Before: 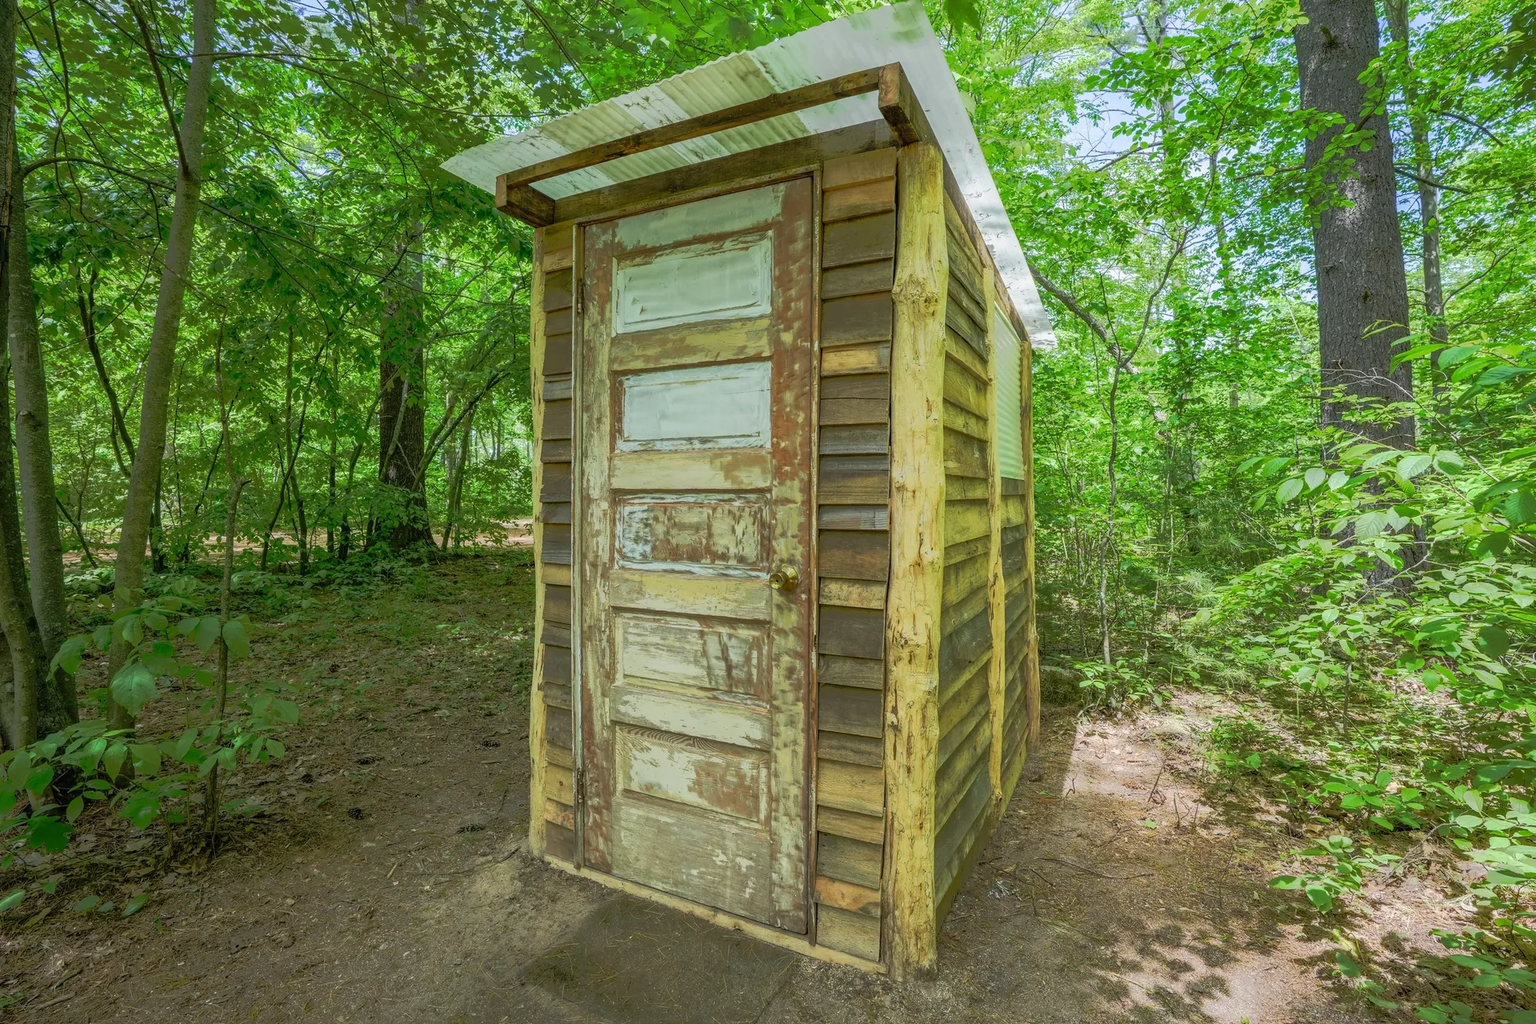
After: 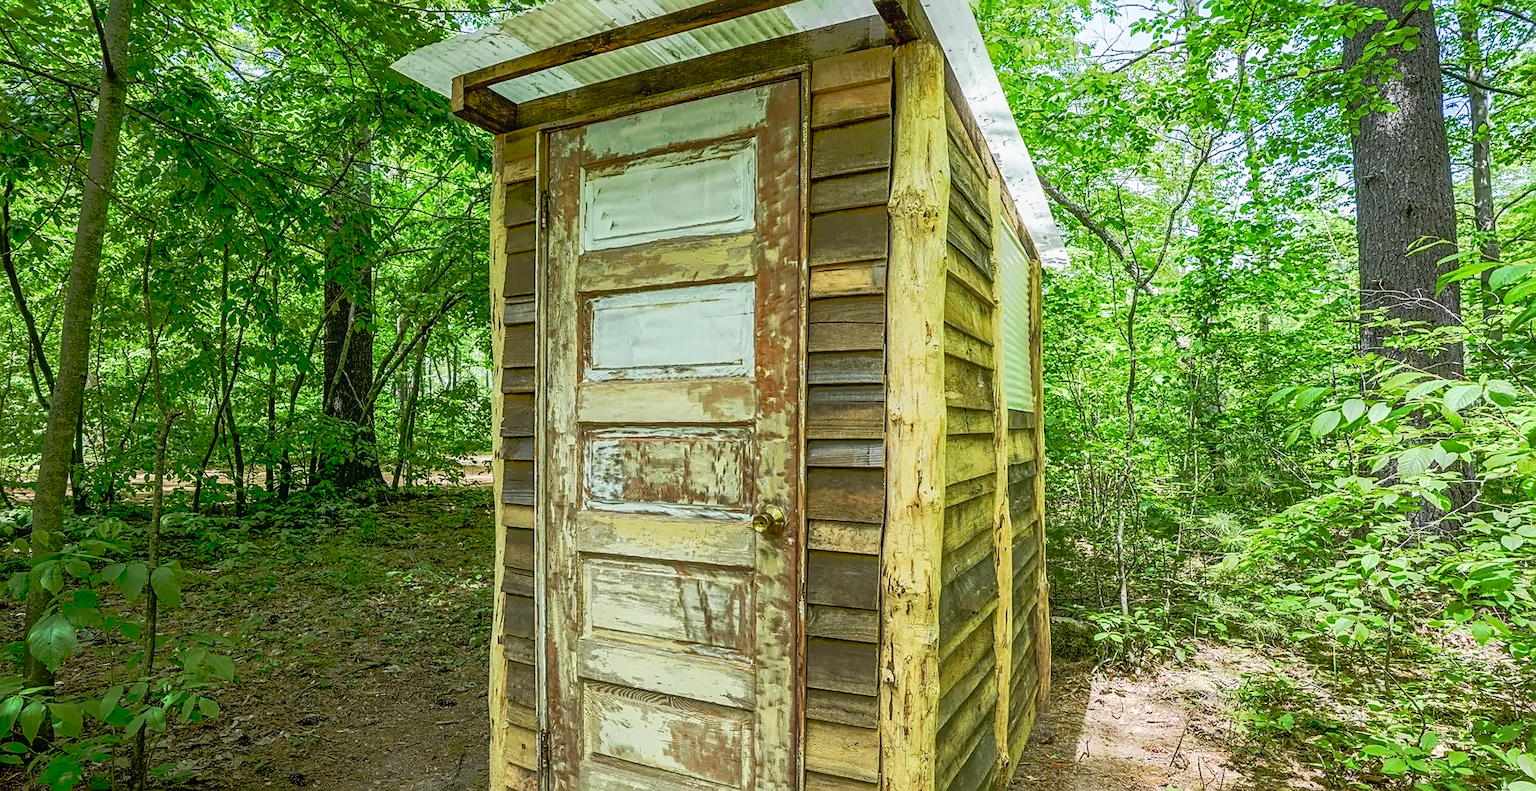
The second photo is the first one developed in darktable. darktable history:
exposure: black level correction 0.006, exposure -0.226 EV, compensate highlight preservation false
contrast brightness saturation: contrast 0.15, brightness 0.05
sharpen: on, module defaults
crop: left 5.596%, top 10.314%, right 3.534%, bottom 19.395%
local contrast: detail 110%
tone curve: curves: ch0 [(0, 0) (0.003, 0.025) (0.011, 0.025) (0.025, 0.029) (0.044, 0.035) (0.069, 0.053) (0.1, 0.083) (0.136, 0.118) (0.177, 0.163) (0.224, 0.22) (0.277, 0.295) (0.335, 0.371) (0.399, 0.444) (0.468, 0.524) (0.543, 0.618) (0.623, 0.702) (0.709, 0.79) (0.801, 0.89) (0.898, 0.973) (1, 1)], preserve colors none
